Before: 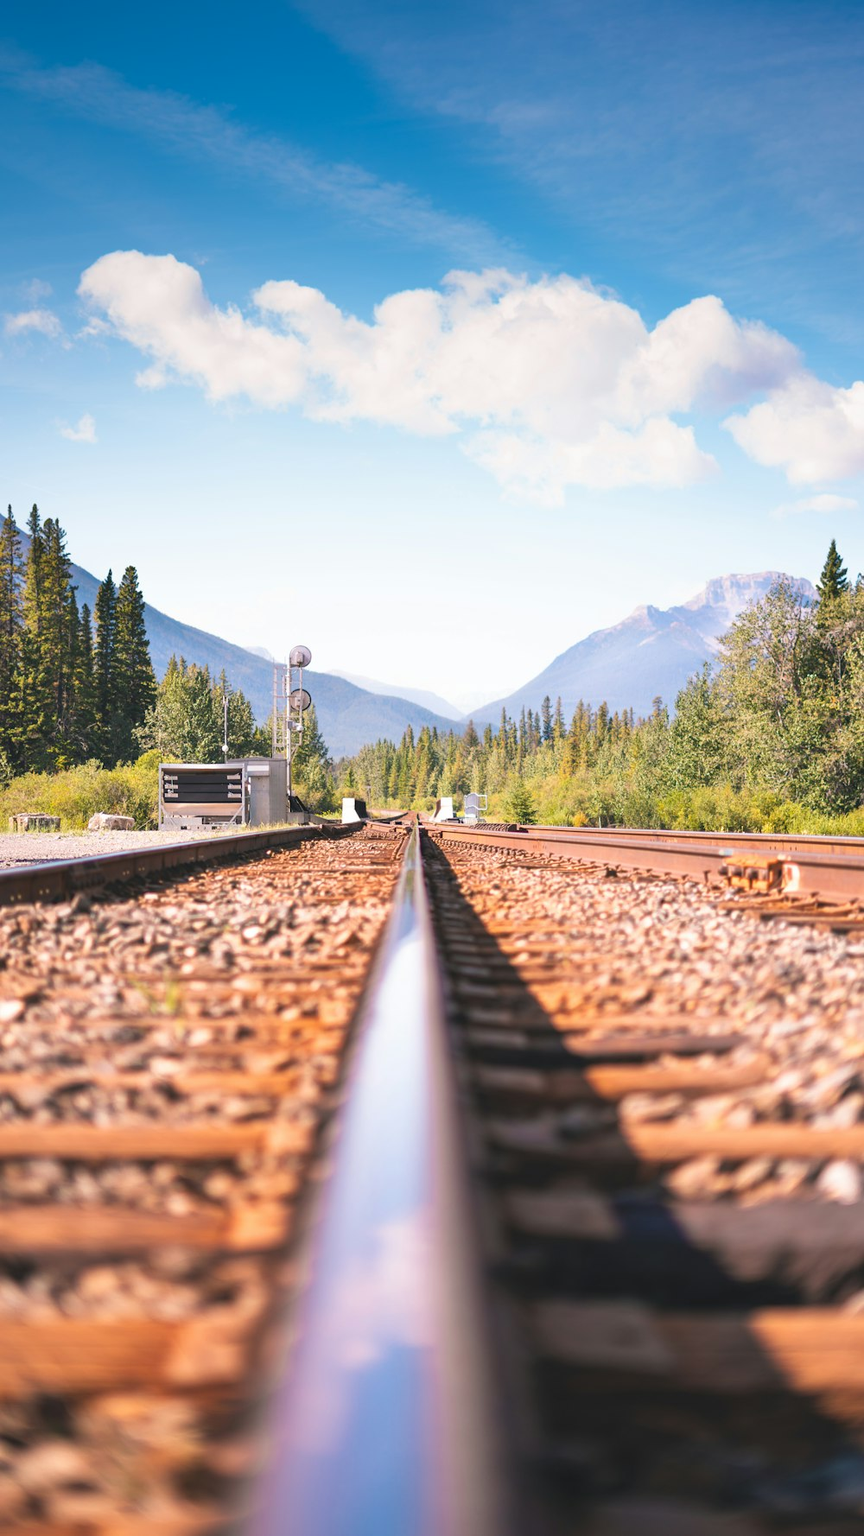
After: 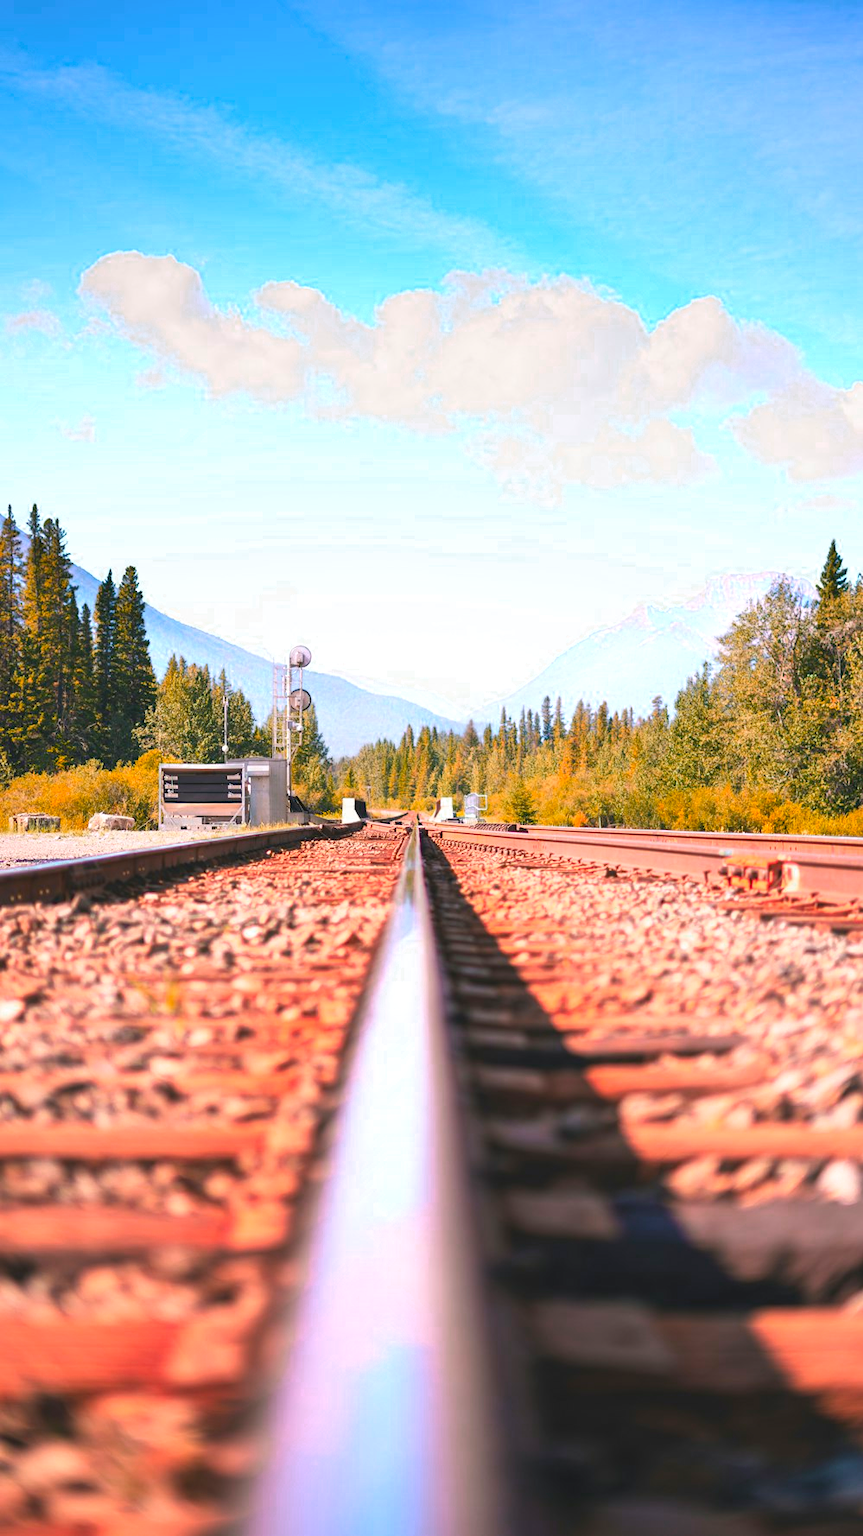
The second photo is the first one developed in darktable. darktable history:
color zones: curves: ch0 [(0.473, 0.374) (0.742, 0.784)]; ch1 [(0.354, 0.737) (0.742, 0.705)]; ch2 [(0.318, 0.421) (0.758, 0.532)]
